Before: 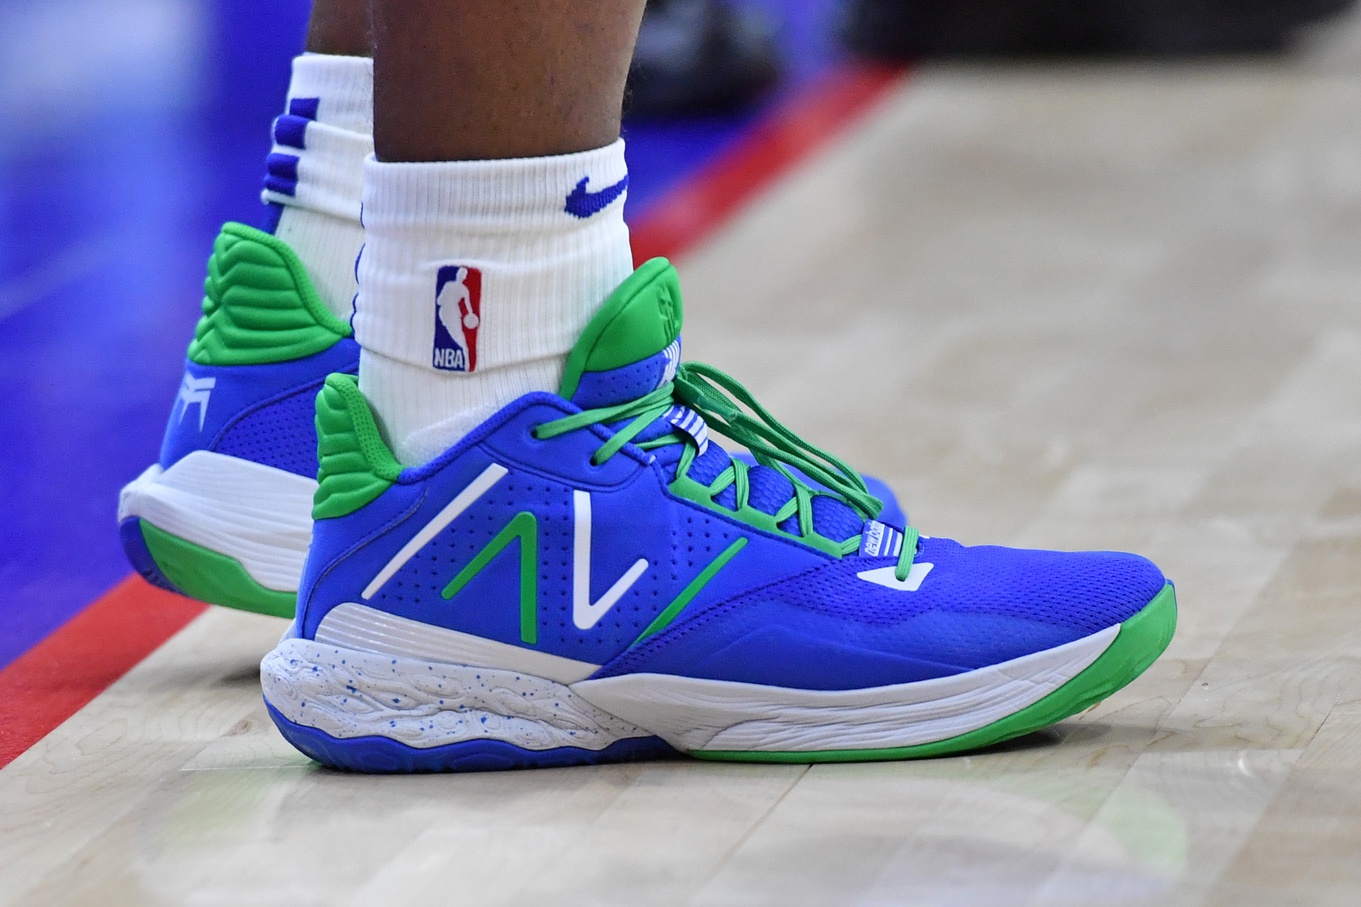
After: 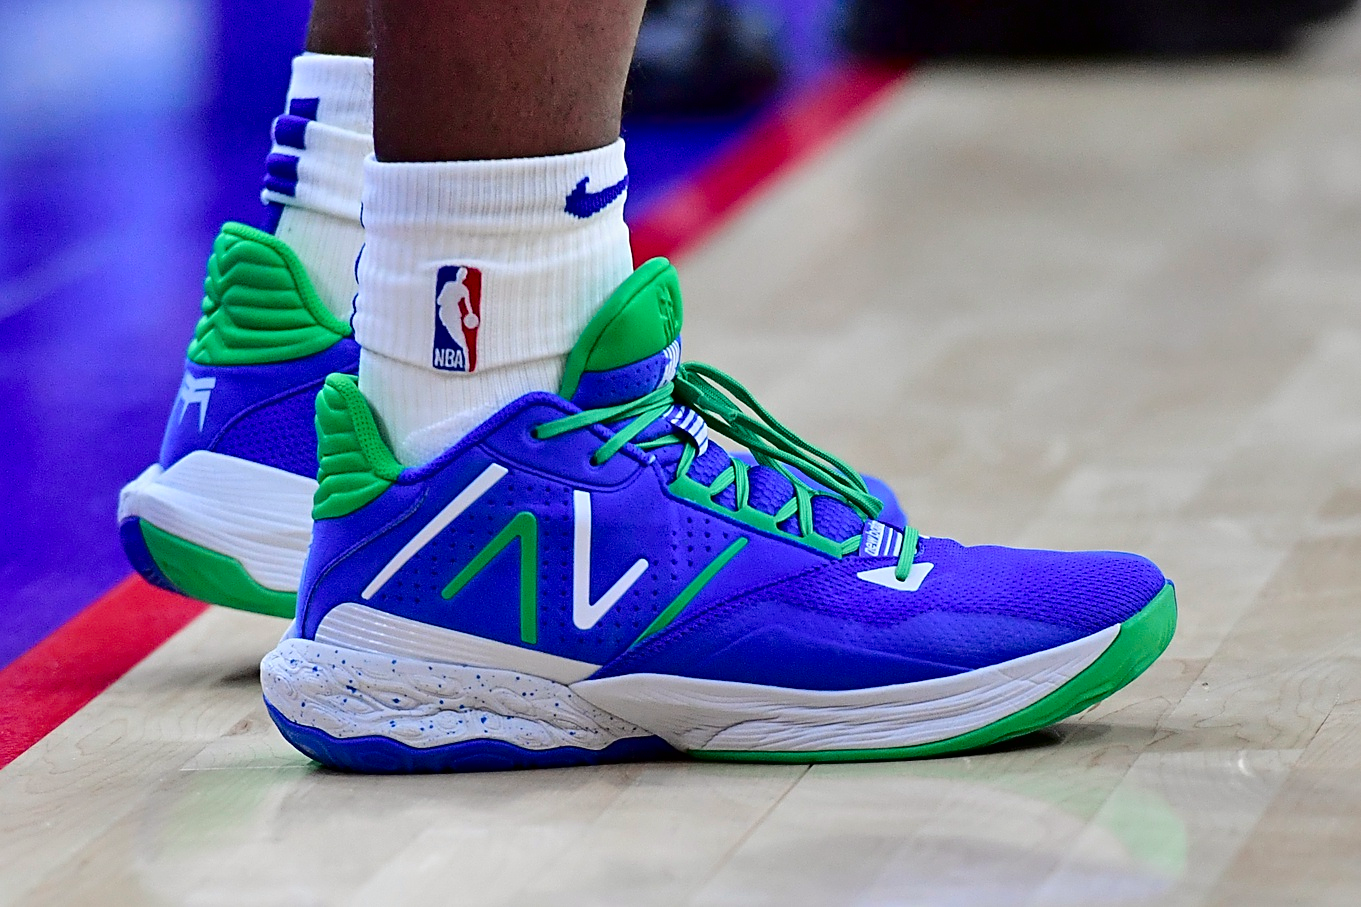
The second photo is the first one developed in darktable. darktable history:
tone curve: curves: ch0 [(0, 0) (0.068, 0.012) (0.183, 0.089) (0.341, 0.283) (0.547, 0.532) (0.828, 0.815) (1, 0.983)]; ch1 [(0, 0) (0.23, 0.166) (0.34, 0.308) (0.371, 0.337) (0.429, 0.411) (0.477, 0.462) (0.499, 0.498) (0.529, 0.537) (0.559, 0.582) (0.743, 0.798) (1, 1)]; ch2 [(0, 0) (0.431, 0.414) (0.498, 0.503) (0.524, 0.528) (0.568, 0.546) (0.6, 0.597) (0.634, 0.645) (0.728, 0.742) (1, 1)], color space Lab, independent channels, preserve colors none
sharpen: on, module defaults
